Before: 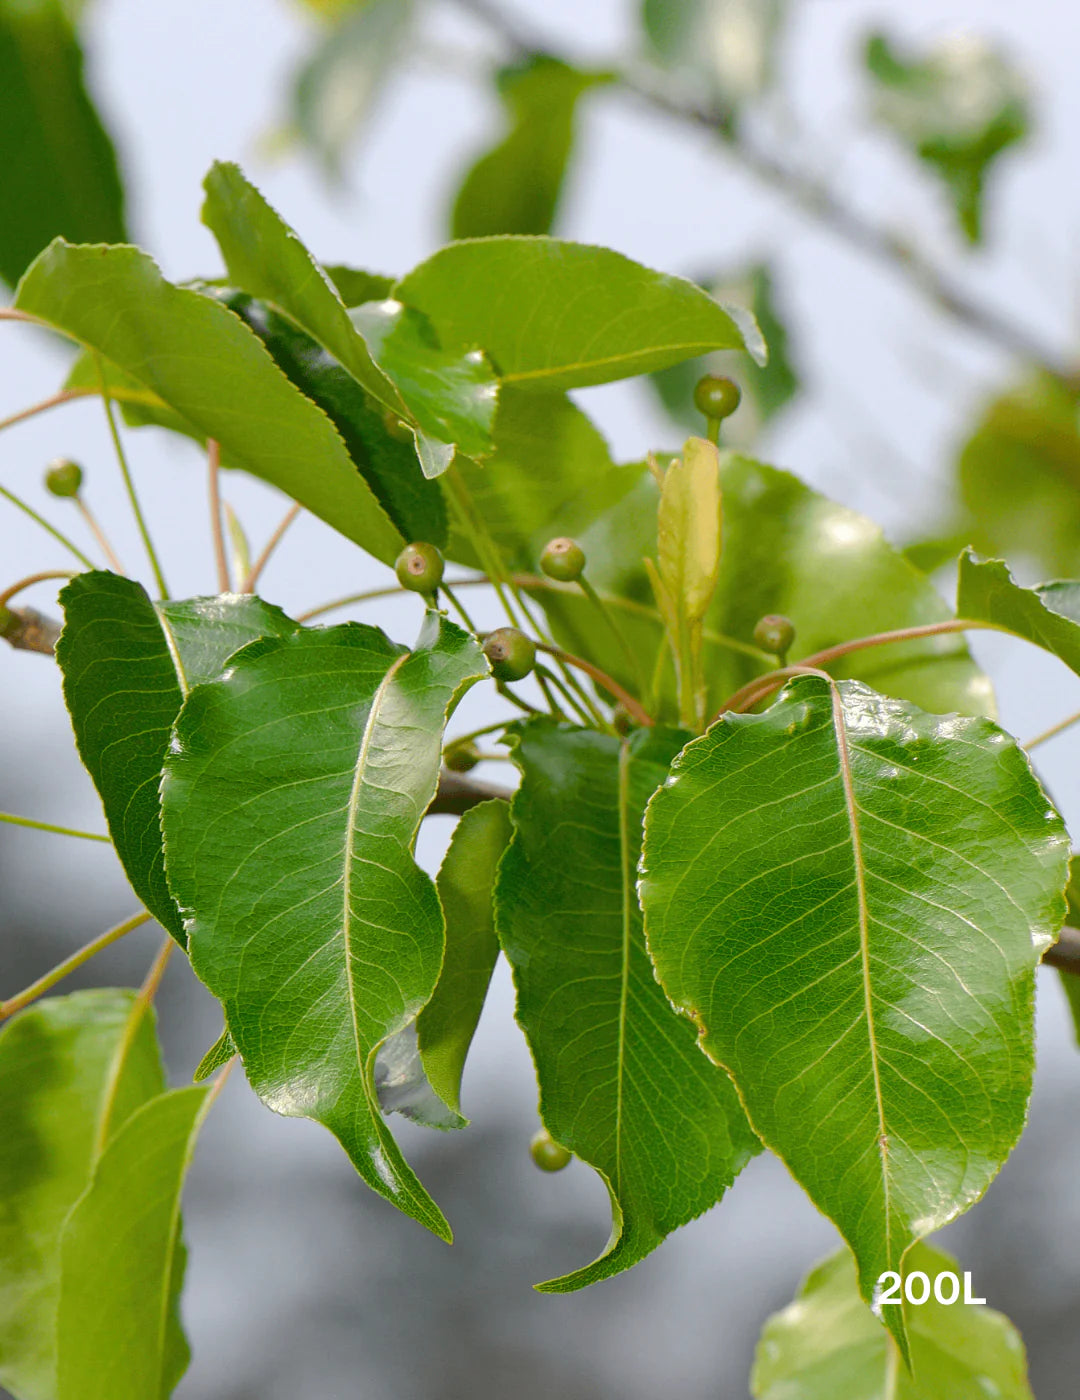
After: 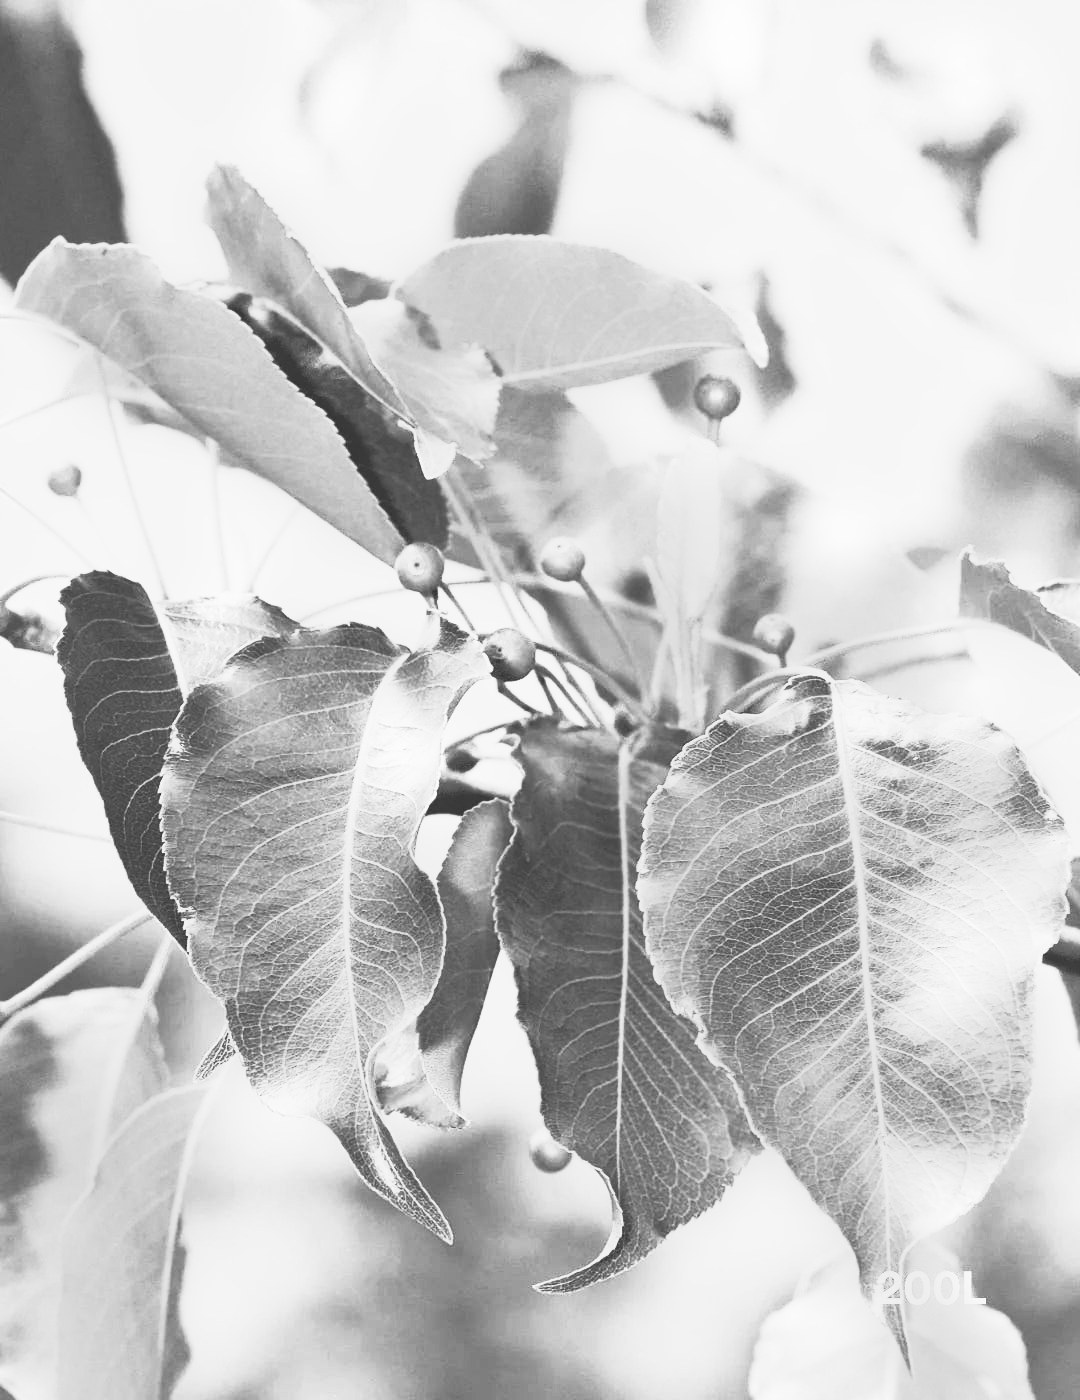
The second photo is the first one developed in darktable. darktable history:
monochrome: a -6.99, b 35.61, size 1.4
contrast brightness saturation: contrast 1, brightness 1, saturation 1
